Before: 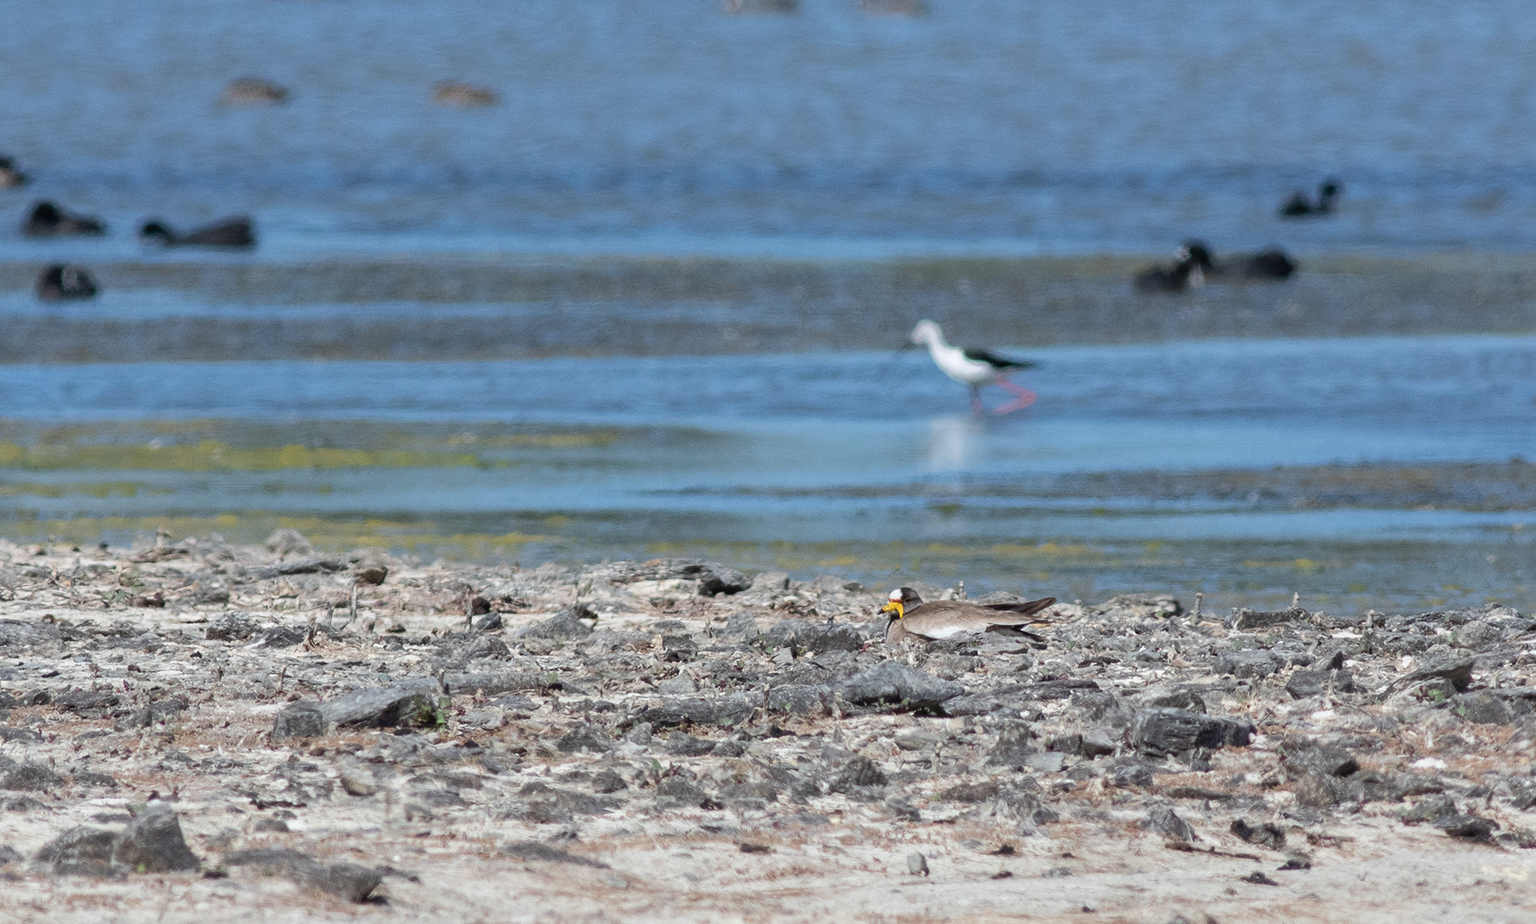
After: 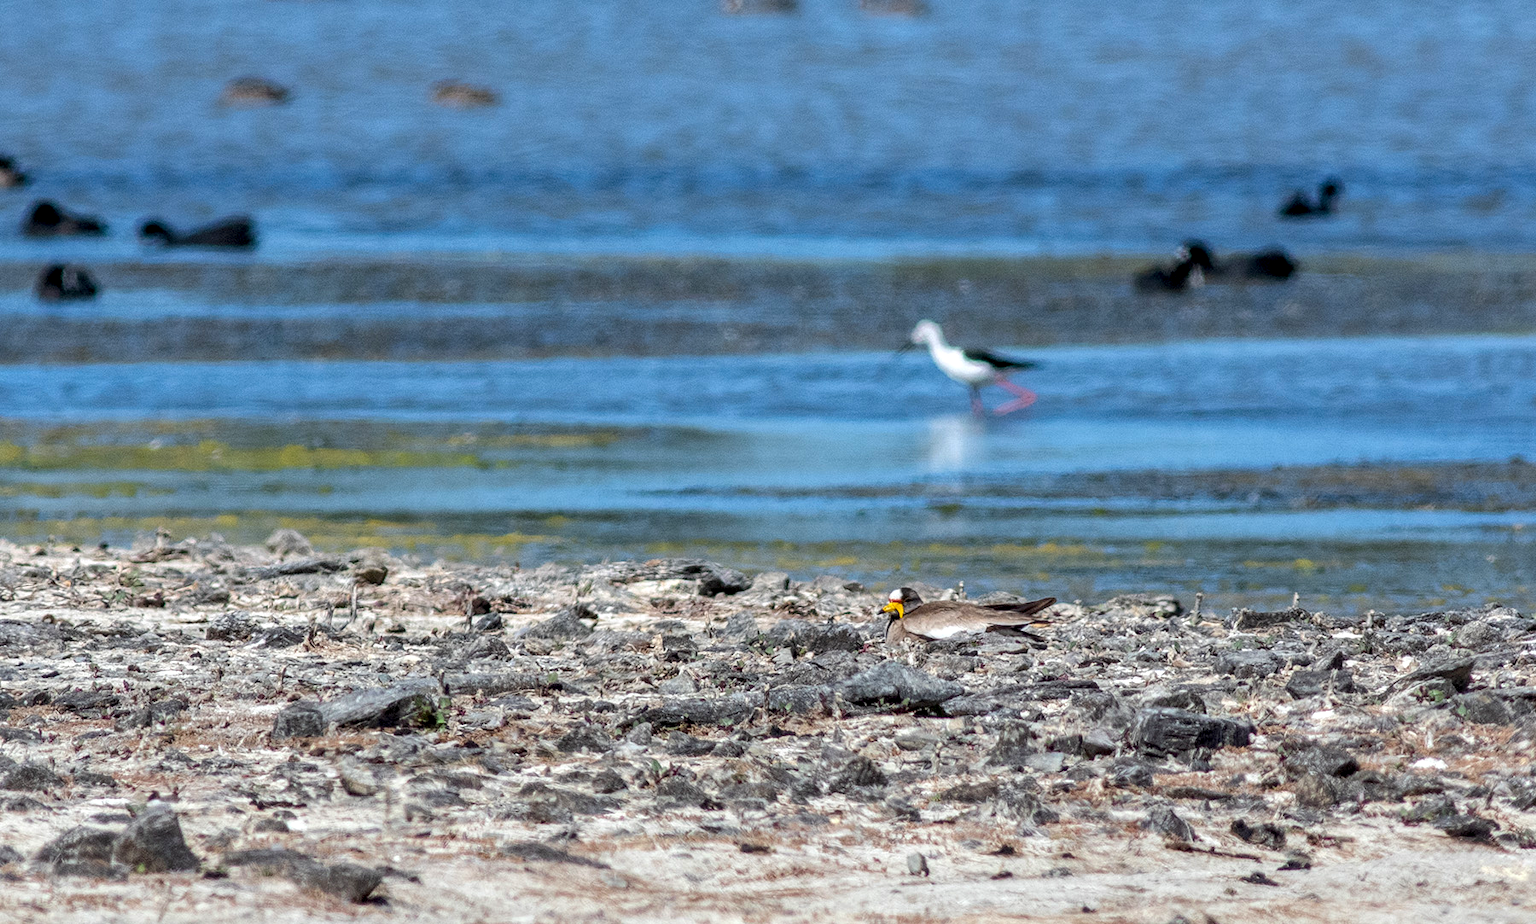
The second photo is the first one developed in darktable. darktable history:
local contrast: detail 150%
color correction: saturation 1.32
